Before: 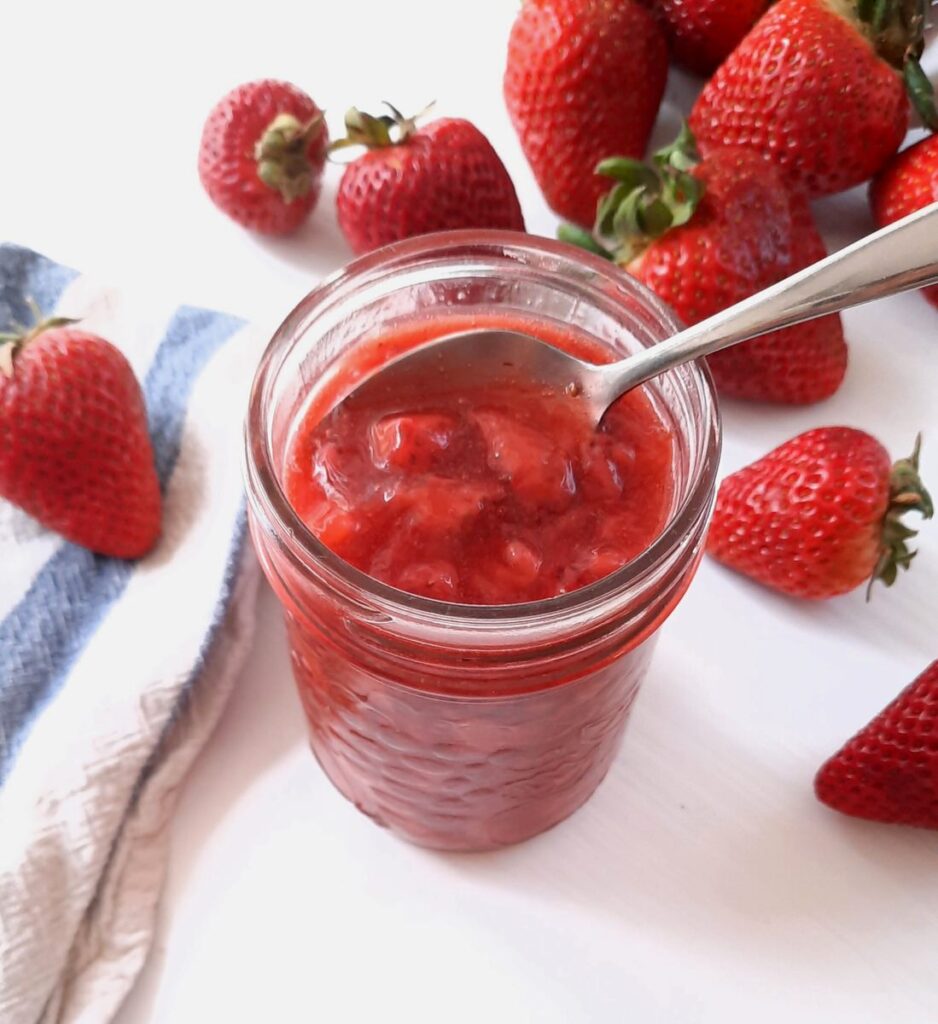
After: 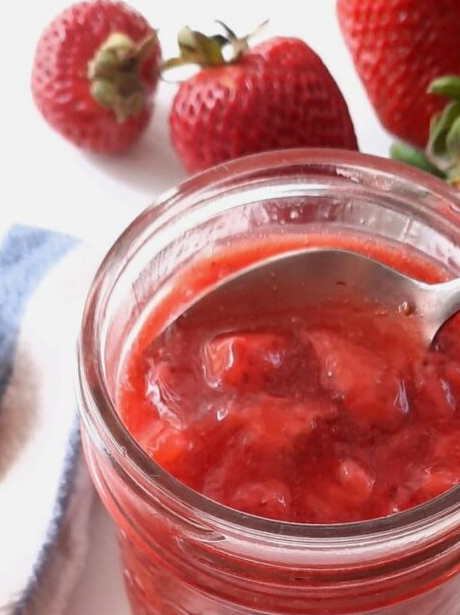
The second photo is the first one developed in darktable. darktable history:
crop: left 17.867%, top 7.918%, right 33.032%, bottom 31.987%
